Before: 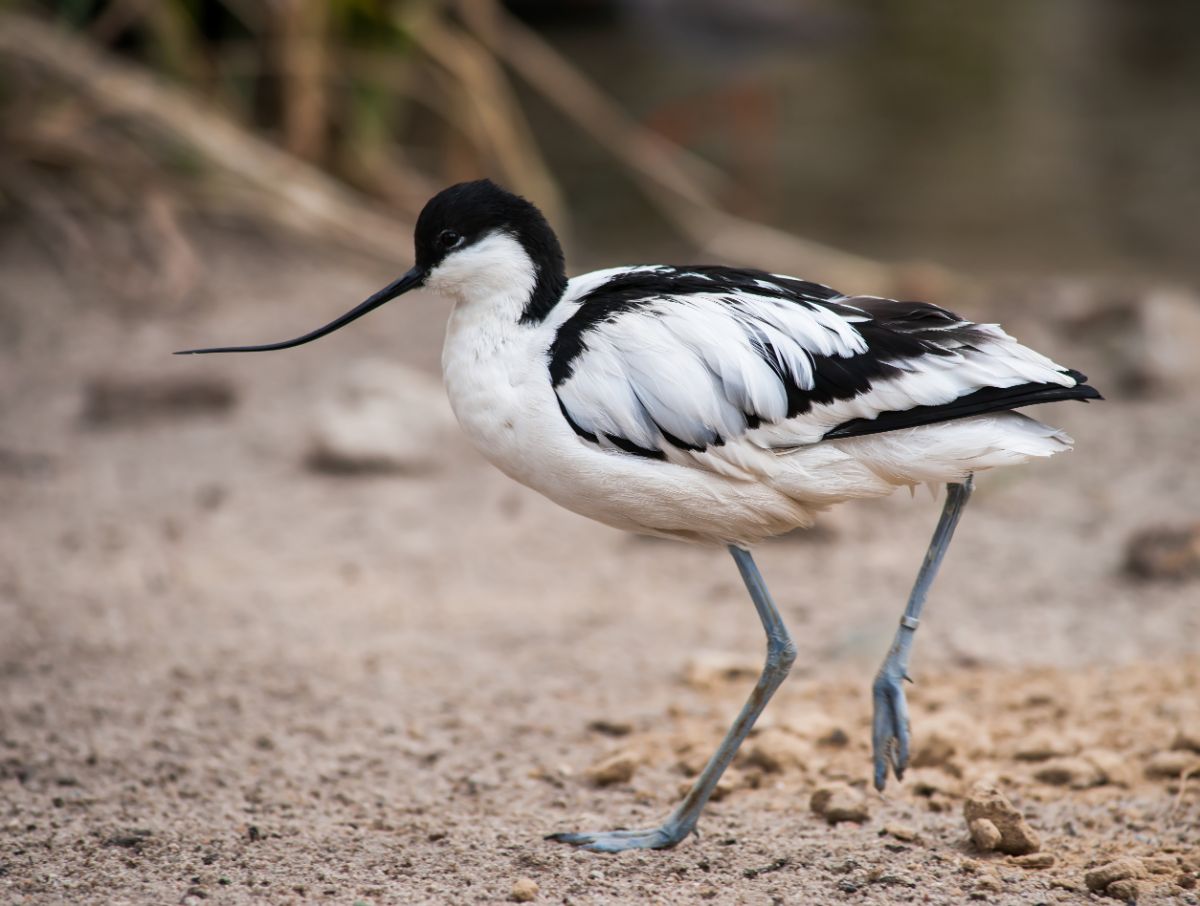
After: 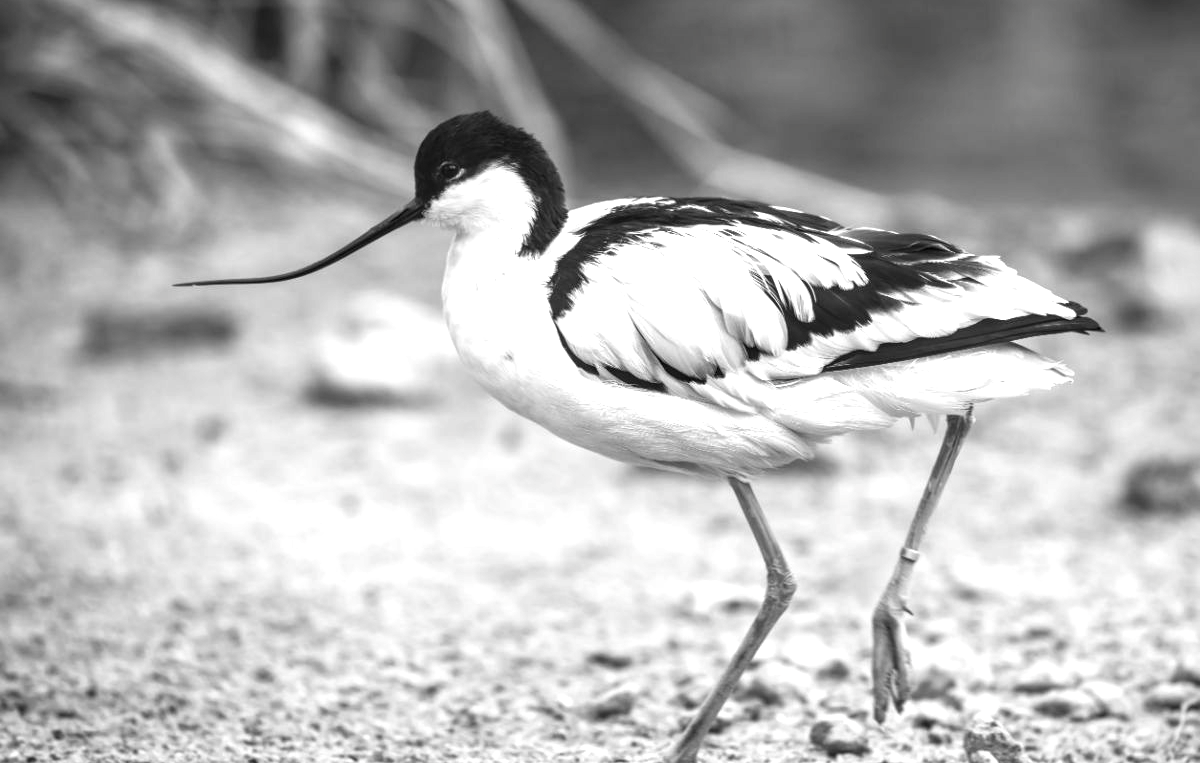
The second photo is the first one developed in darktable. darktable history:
exposure: black level correction 0, exposure 0.951 EV, compensate exposure bias true, compensate highlight preservation false
contrast brightness saturation: saturation -0.998
crop: top 7.578%, bottom 8.172%
local contrast: on, module defaults
